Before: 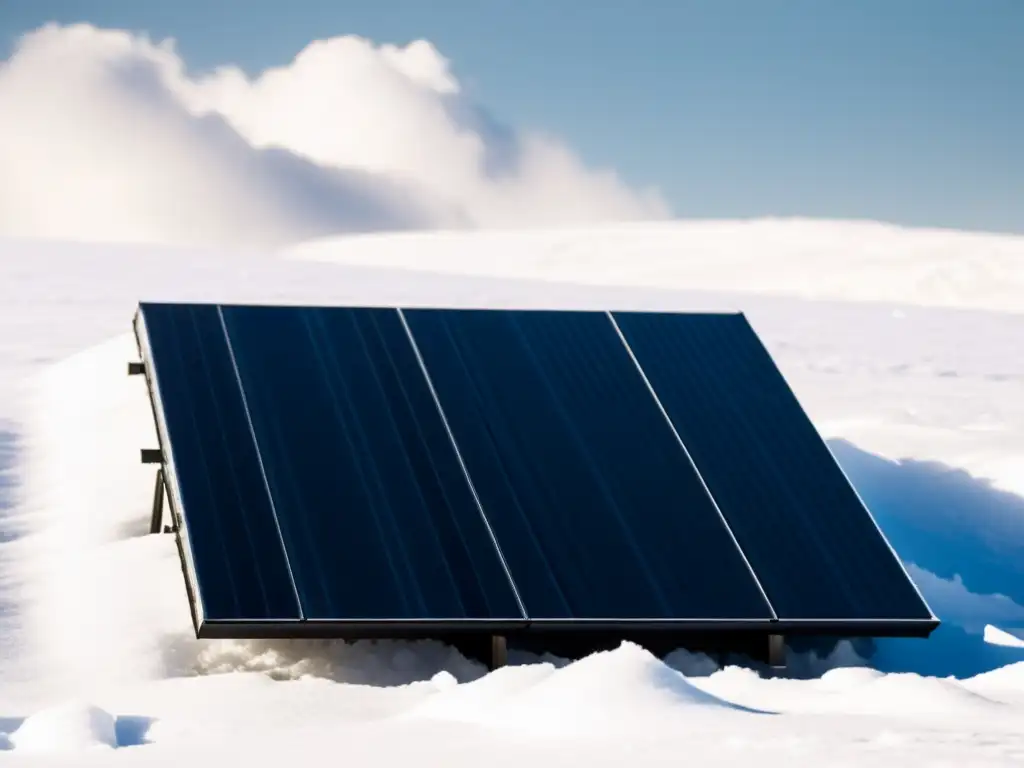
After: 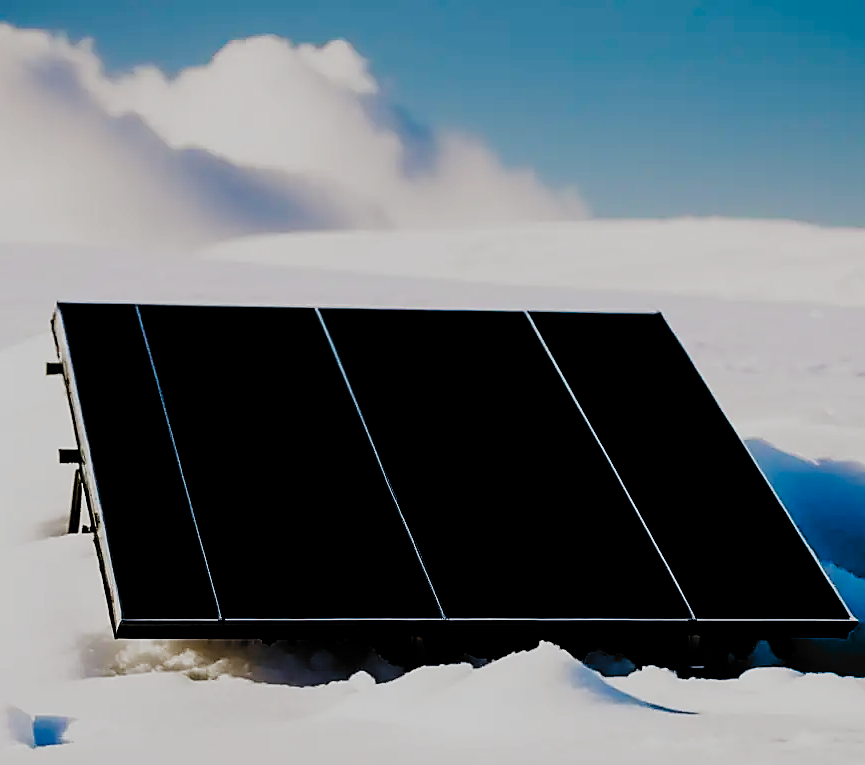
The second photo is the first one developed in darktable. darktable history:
crop: left 8.061%, right 7.383%
filmic rgb: black relative exposure -5.09 EV, white relative exposure 3.95 EV, hardness 2.9, contrast 1.299, highlights saturation mix -29.71%, add noise in highlights 0.002, preserve chrominance no, color science v3 (2019), use custom middle-gray values true, iterations of high-quality reconstruction 0, contrast in highlights soft
color balance rgb: perceptual saturation grading › global saturation 29.446%, global vibrance 34.319%
contrast brightness saturation: contrast 0.034, brightness -0.034
exposure: black level correction 0.009, exposure -0.638 EV, compensate highlight preservation false
sharpen: radius 1.386, amount 1.257, threshold 0.603
